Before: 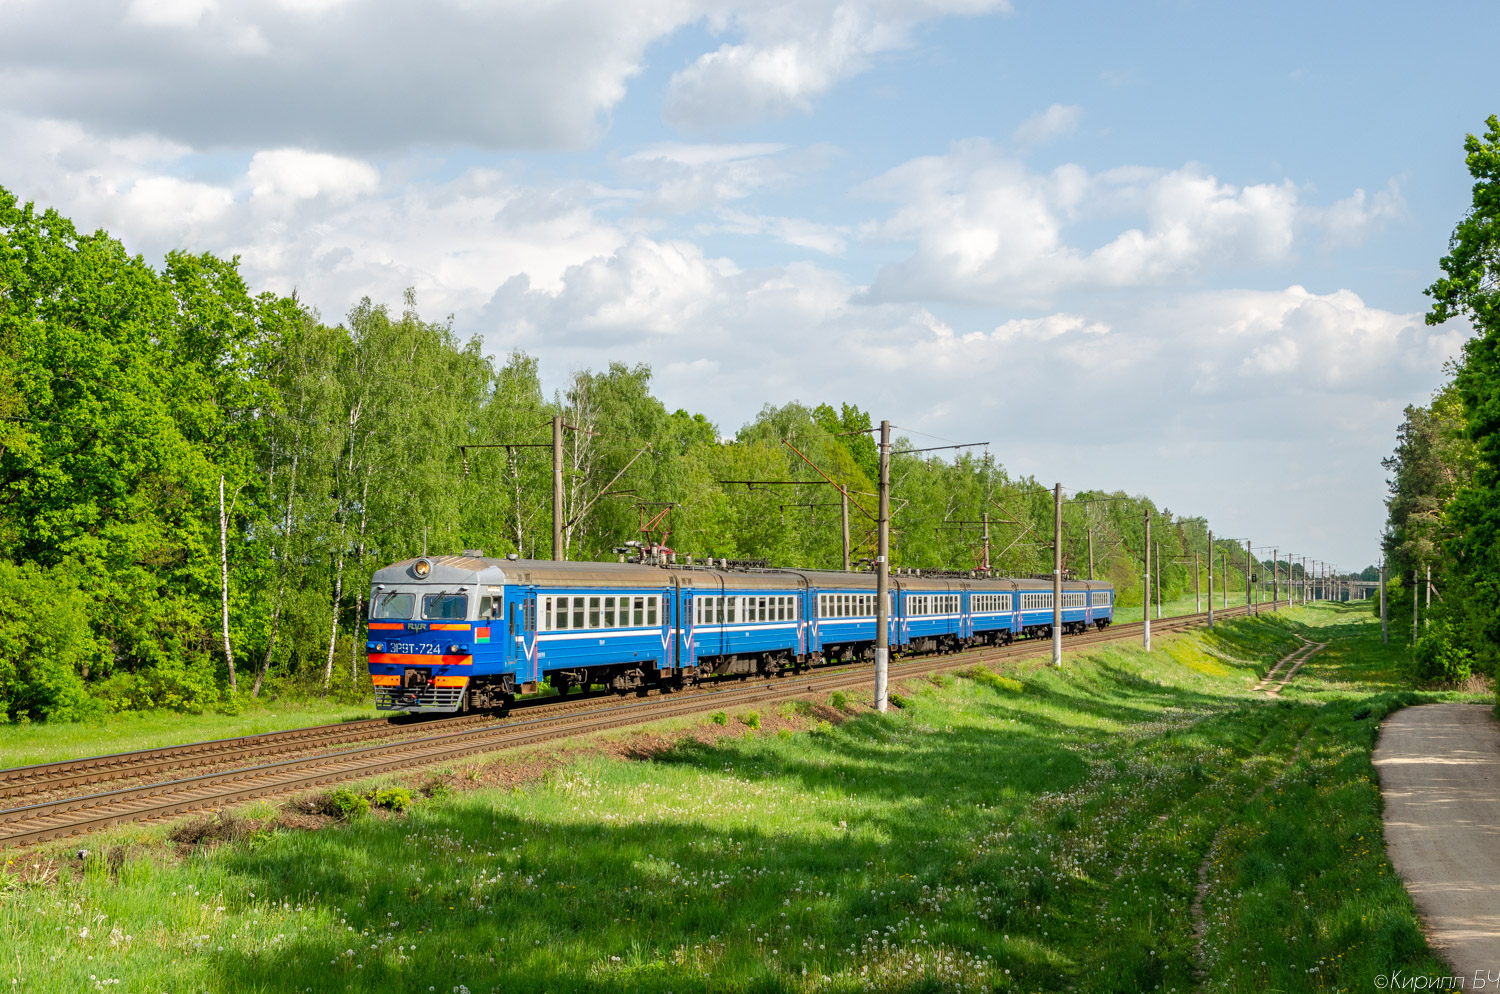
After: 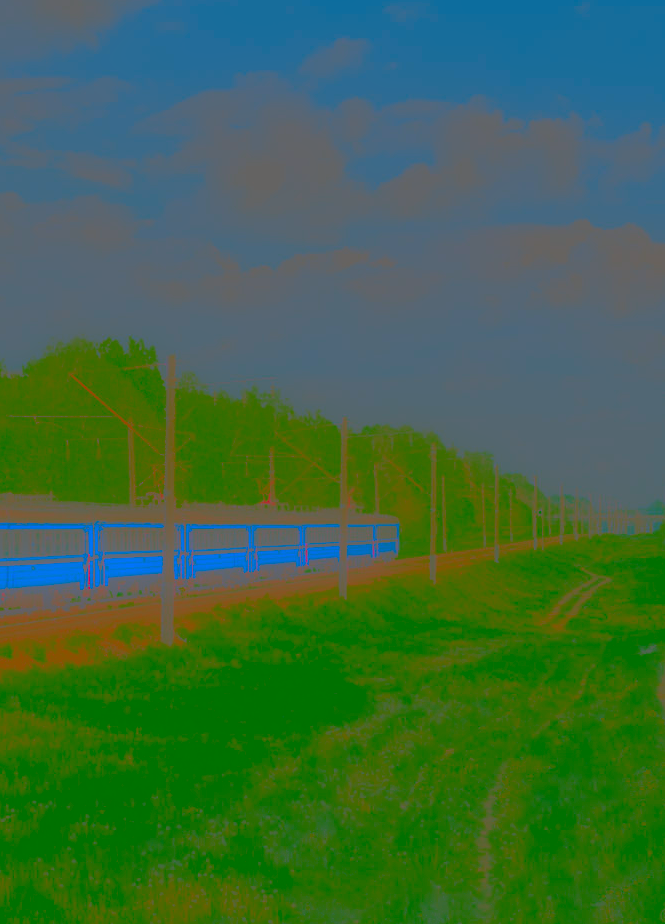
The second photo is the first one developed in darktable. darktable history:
exposure: black level correction 0.001, exposure 0.5 EV, compensate exposure bias true, compensate highlight preservation false
crop: left 47.628%, top 6.643%, right 7.874%
contrast brightness saturation: contrast -0.99, brightness -0.17, saturation 0.75
white balance: emerald 1
soften: size 60.24%, saturation 65.46%, brightness 0.506 EV, mix 25.7%
